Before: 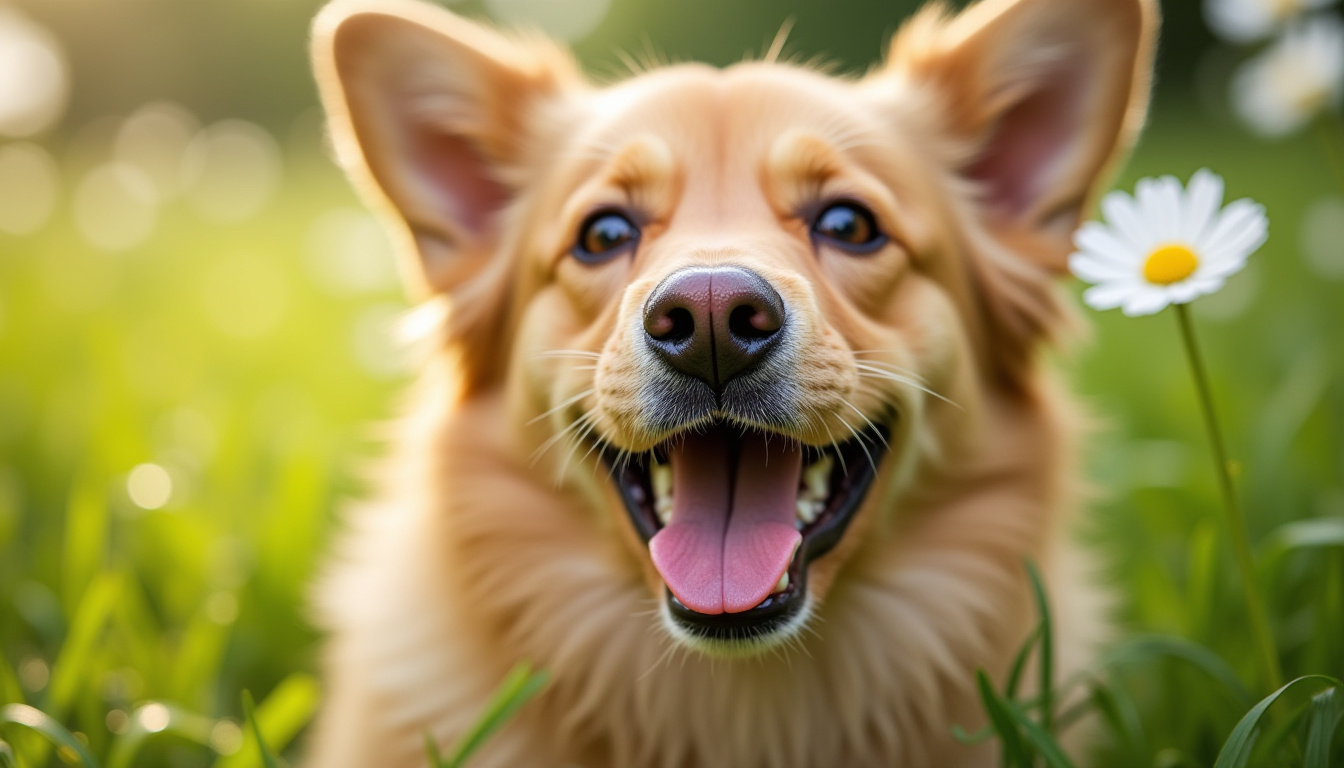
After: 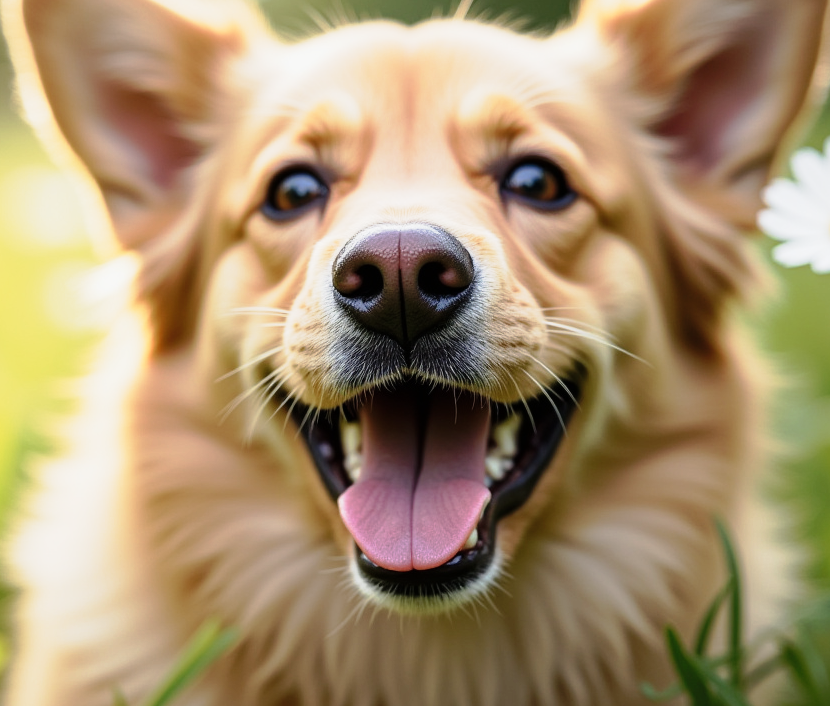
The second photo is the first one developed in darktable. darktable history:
tone curve: curves: ch0 [(0, 0) (0.105, 0.068) (0.195, 0.162) (0.283, 0.283) (0.384, 0.404) (0.485, 0.531) (0.638, 0.681) (0.795, 0.879) (1, 0.977)]; ch1 [(0, 0) (0.161, 0.092) (0.35, 0.33) (0.379, 0.401) (0.456, 0.469) (0.498, 0.503) (0.531, 0.537) (0.596, 0.621) (0.635, 0.671) (1, 1)]; ch2 [(0, 0) (0.371, 0.362) (0.437, 0.437) (0.483, 0.484) (0.53, 0.515) (0.56, 0.58) (0.622, 0.606) (1, 1)], preserve colors none
contrast brightness saturation: contrast 0.058, brightness -0.007, saturation -0.232
crop and rotate: left 23.2%, top 5.621%, right 14.991%, bottom 2.333%
